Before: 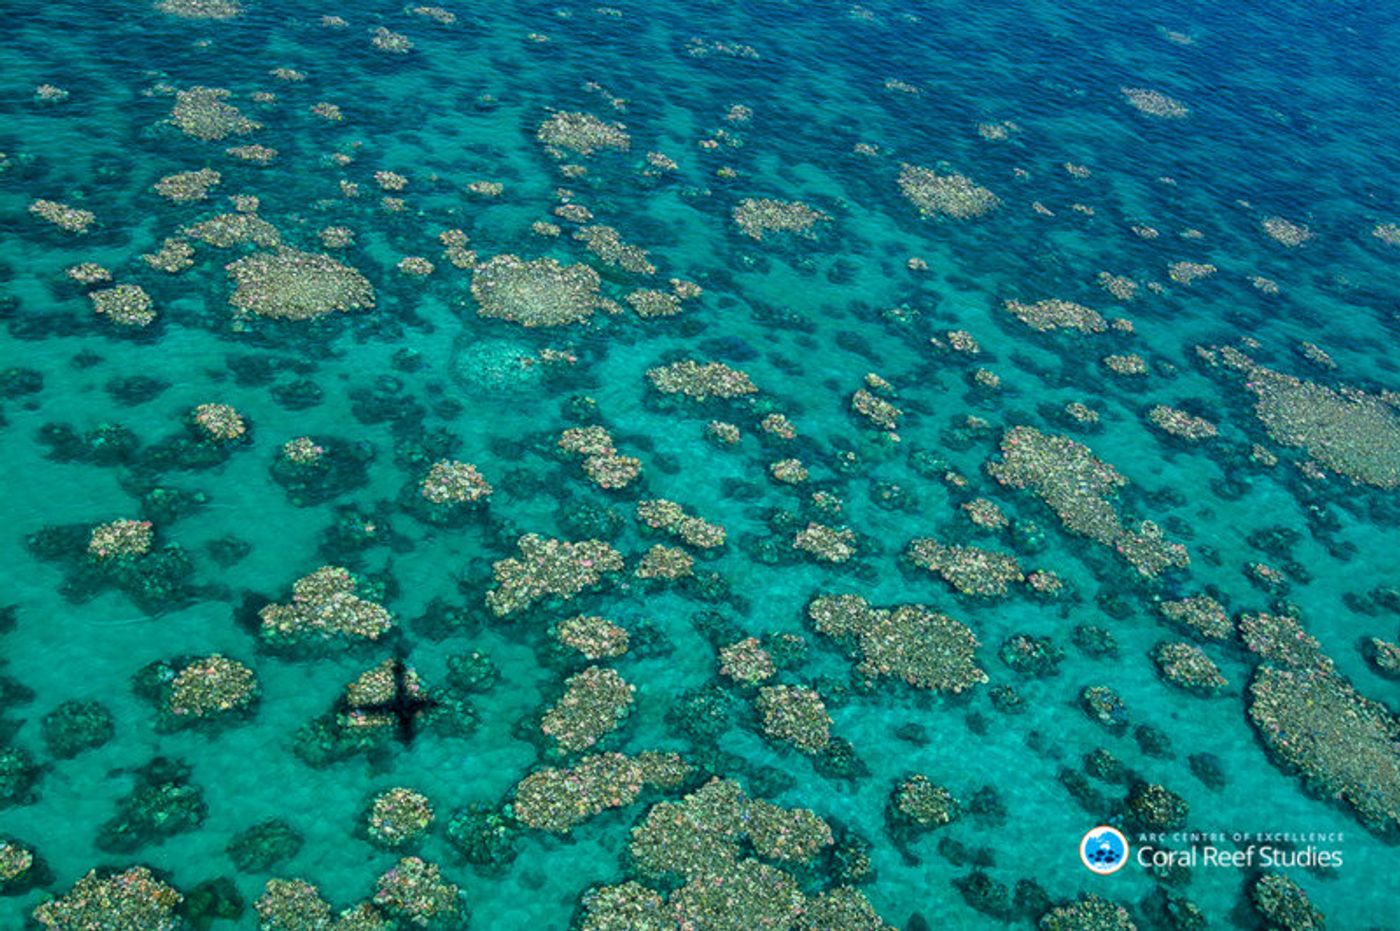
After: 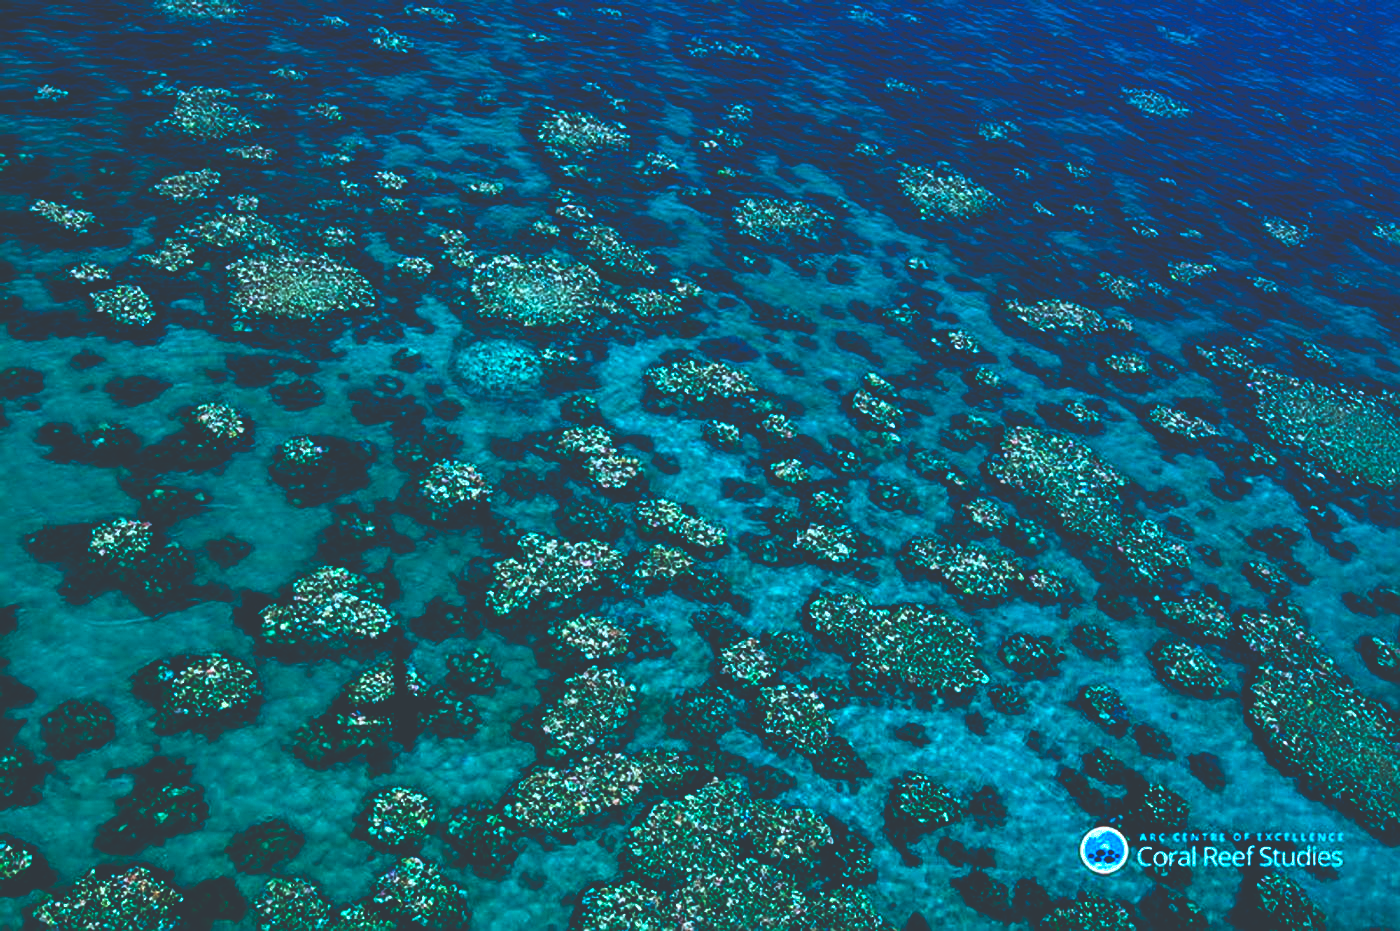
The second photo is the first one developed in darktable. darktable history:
color correction: highlights a* -9.65, highlights b* -21.77
color calibration: illuminant as shot in camera, x 0.358, y 0.373, temperature 4628.91 K
sharpen: on, module defaults
base curve: curves: ch0 [(0, 0.036) (0.083, 0.04) (0.804, 1)], preserve colors none
